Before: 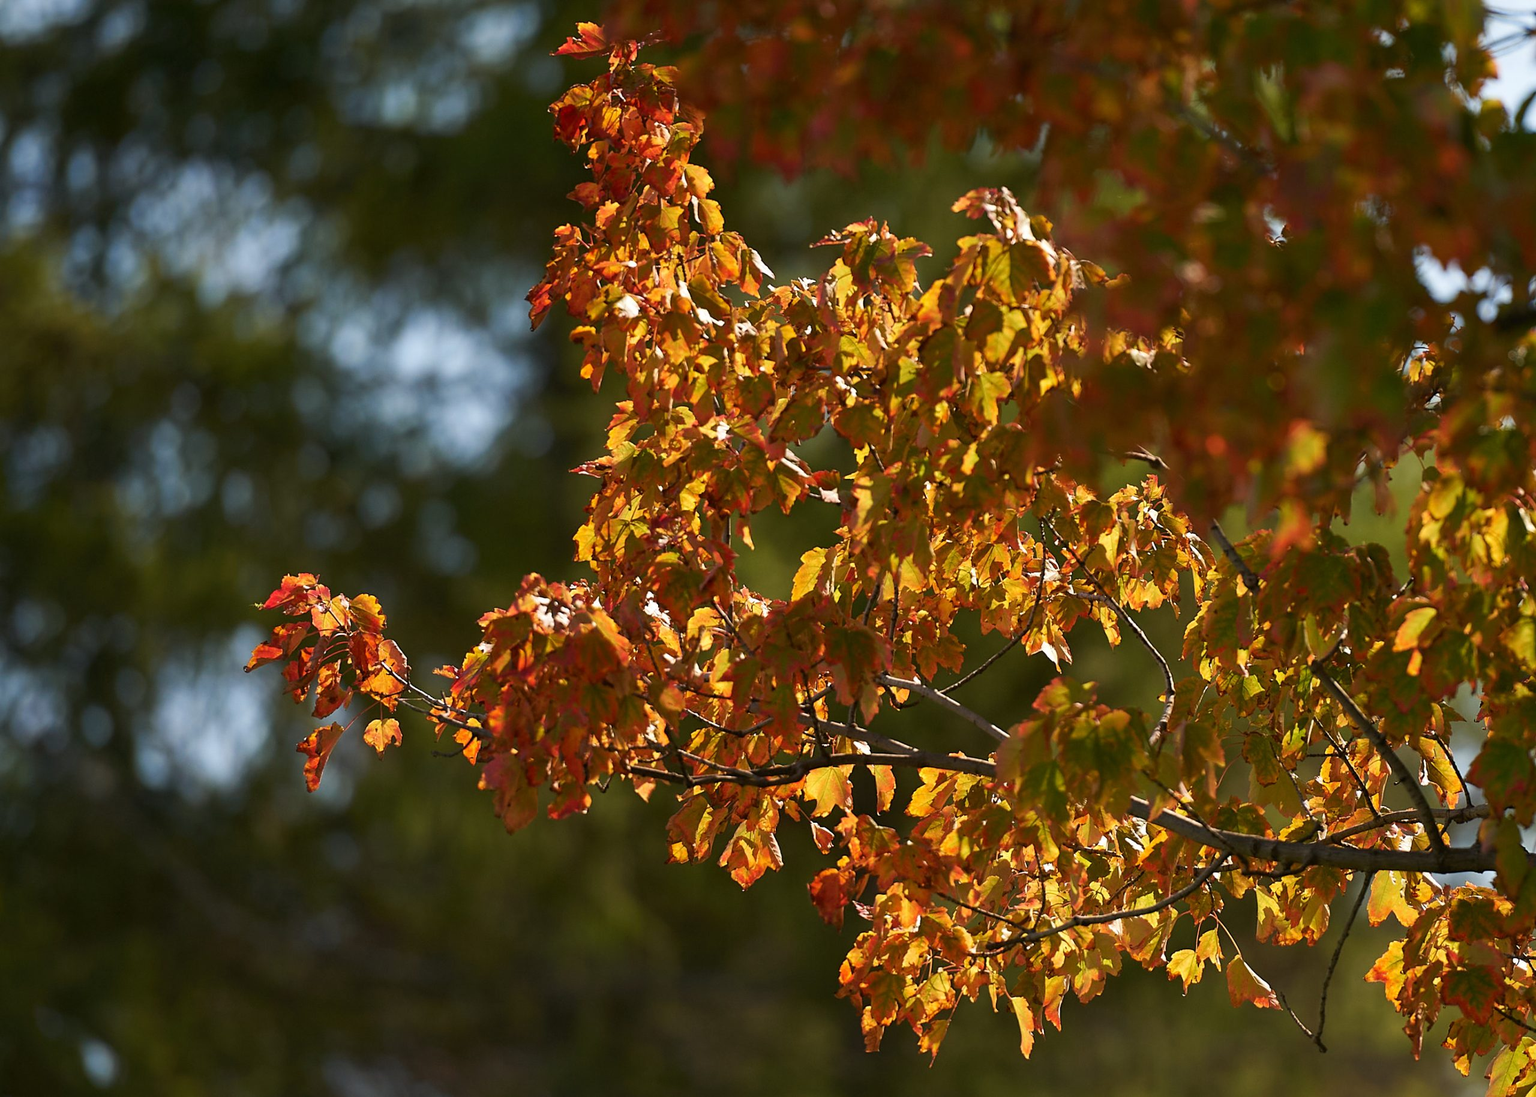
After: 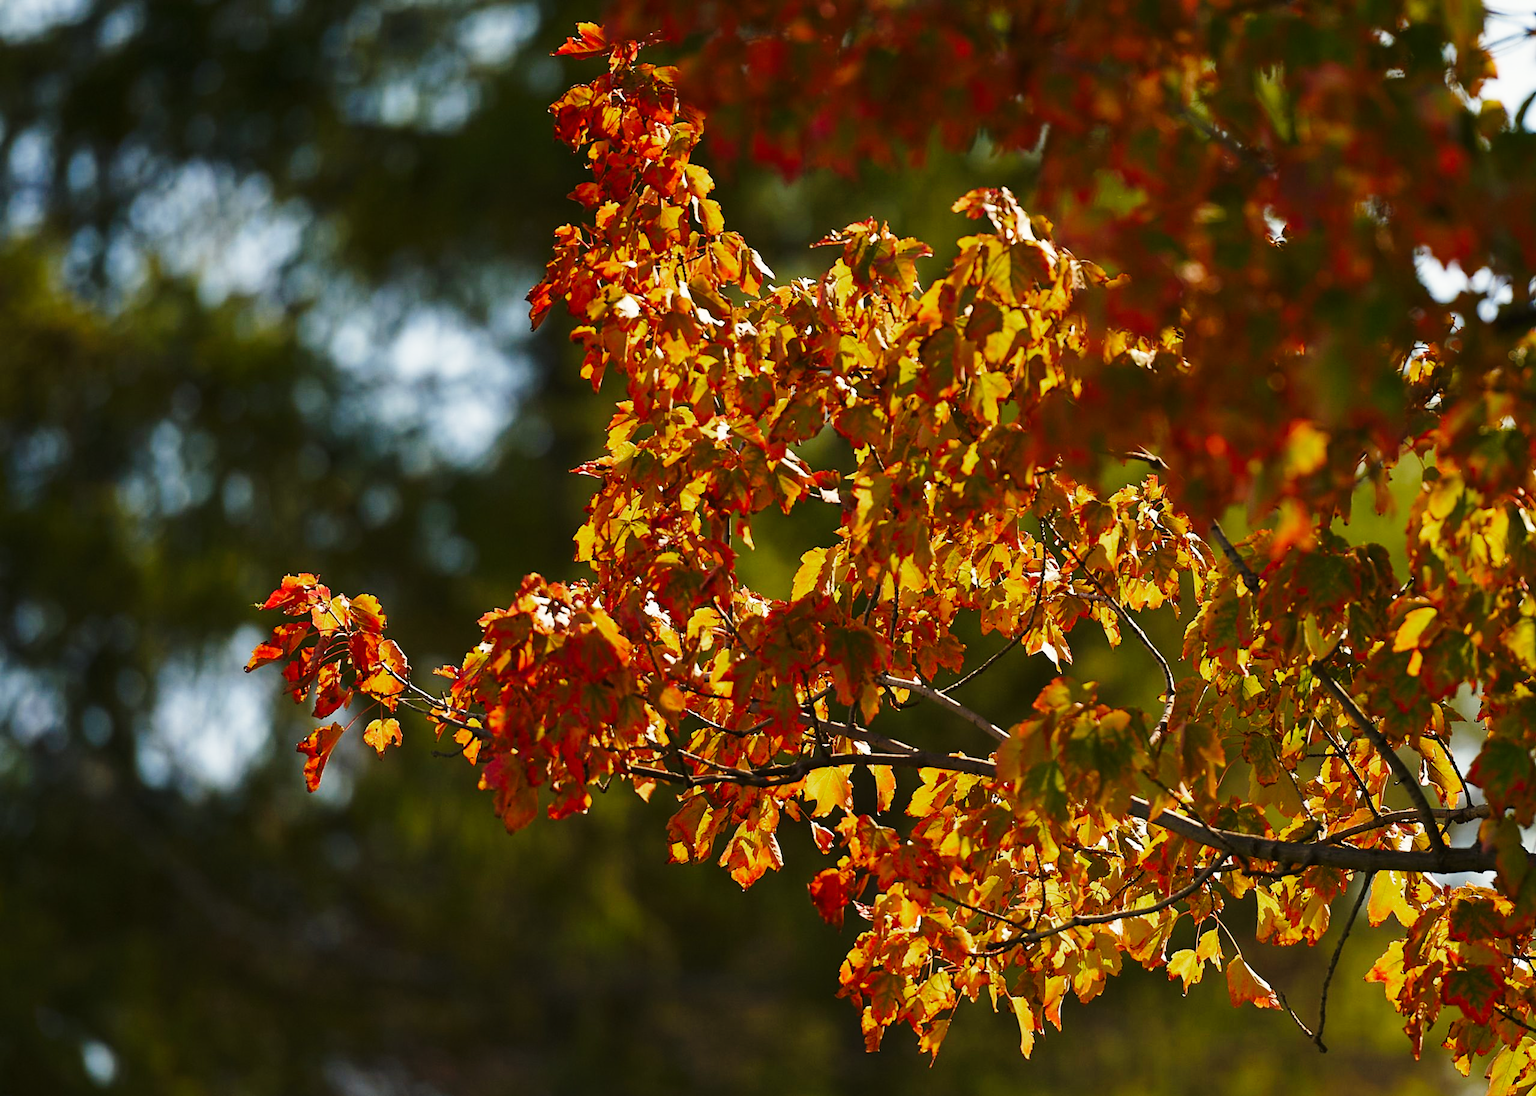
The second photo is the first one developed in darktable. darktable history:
base curve: curves: ch0 [(0, 0) (0.028, 0.03) (0.121, 0.232) (0.46, 0.748) (0.859, 0.968) (1, 1)], preserve colors none
color zones: curves: ch0 [(0, 0.444) (0.143, 0.442) (0.286, 0.441) (0.429, 0.441) (0.571, 0.441) (0.714, 0.441) (0.857, 0.442) (1, 0.444)]
color balance rgb: shadows lift › luminance -19.985%, highlights gain › chroma 3.034%, highlights gain › hue 77.51°, linear chroma grading › global chroma 0.622%, perceptual saturation grading › global saturation 0.752%
